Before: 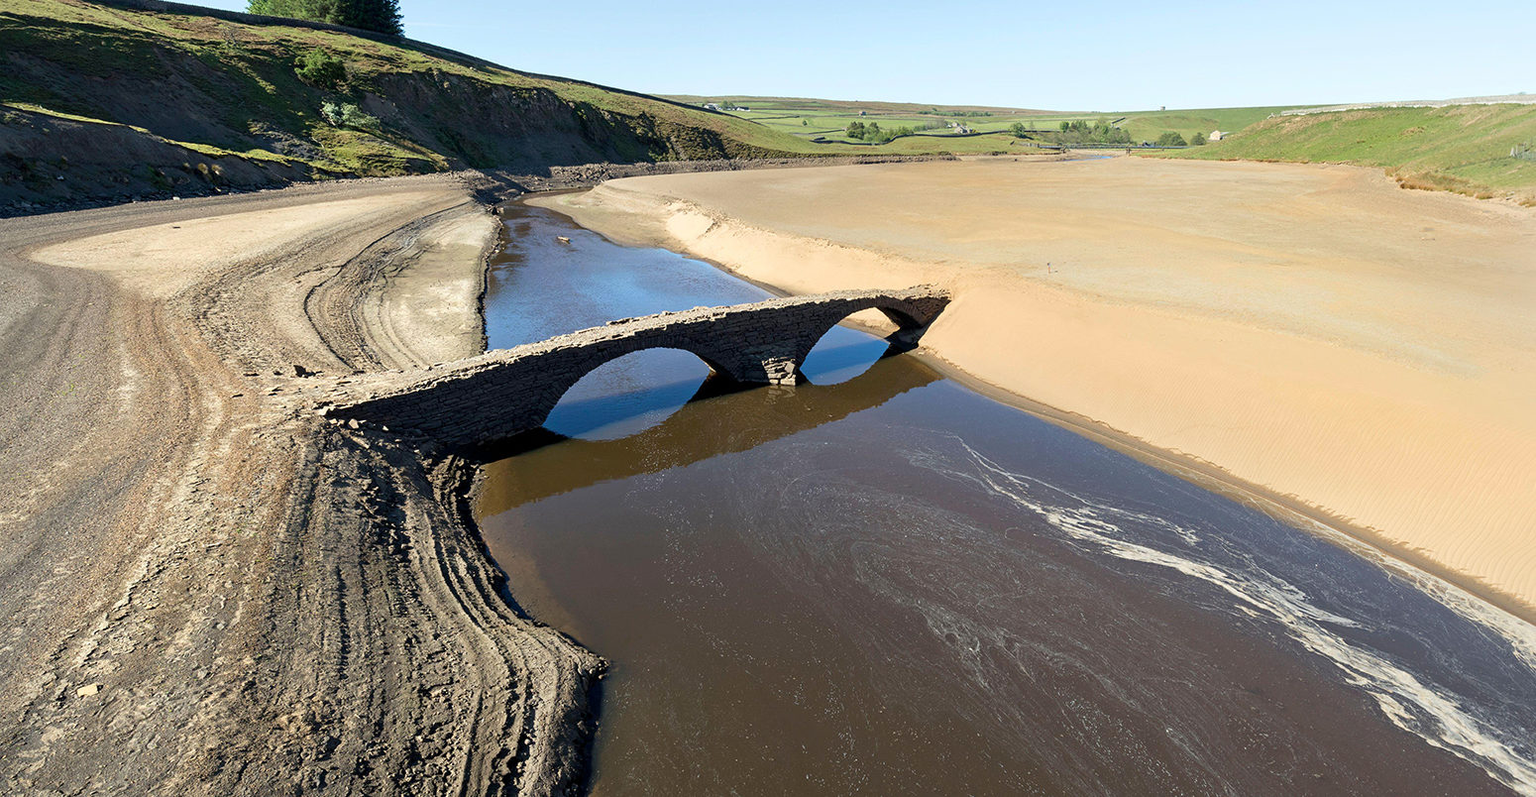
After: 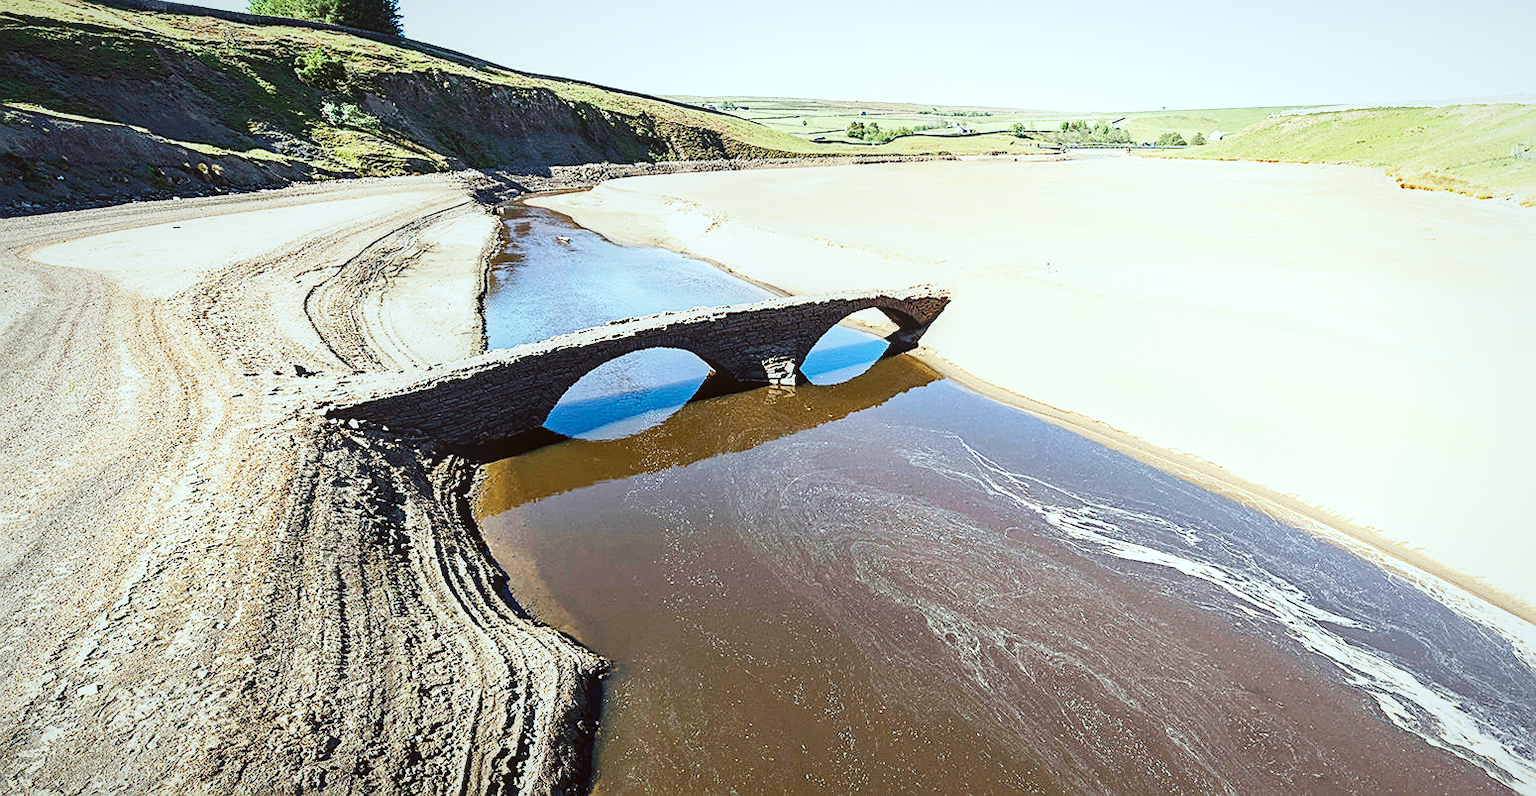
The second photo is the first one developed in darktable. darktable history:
color correction: highlights a* -4.99, highlights b* -3.47, shadows a* 3.86, shadows b* 4.33
tone equalizer: -8 EV -0.441 EV, -7 EV -0.381 EV, -6 EV -0.347 EV, -5 EV -0.236 EV, -3 EV 0.221 EV, -2 EV 0.318 EV, -1 EV 0.377 EV, +0 EV 0.443 EV, edges refinement/feathering 500, mask exposure compensation -1.57 EV, preserve details no
exposure: compensate exposure bias true, compensate highlight preservation false
sharpen: on, module defaults
local contrast: detail 109%
vignetting: fall-off start 81.82%, fall-off radius 61.65%, brightness -0.233, saturation 0.152, automatic ratio true, width/height ratio 1.418
base curve: curves: ch0 [(0, 0) (0.018, 0.026) (0.143, 0.37) (0.33, 0.731) (0.458, 0.853) (0.735, 0.965) (0.905, 0.986) (1, 1)], preserve colors none
